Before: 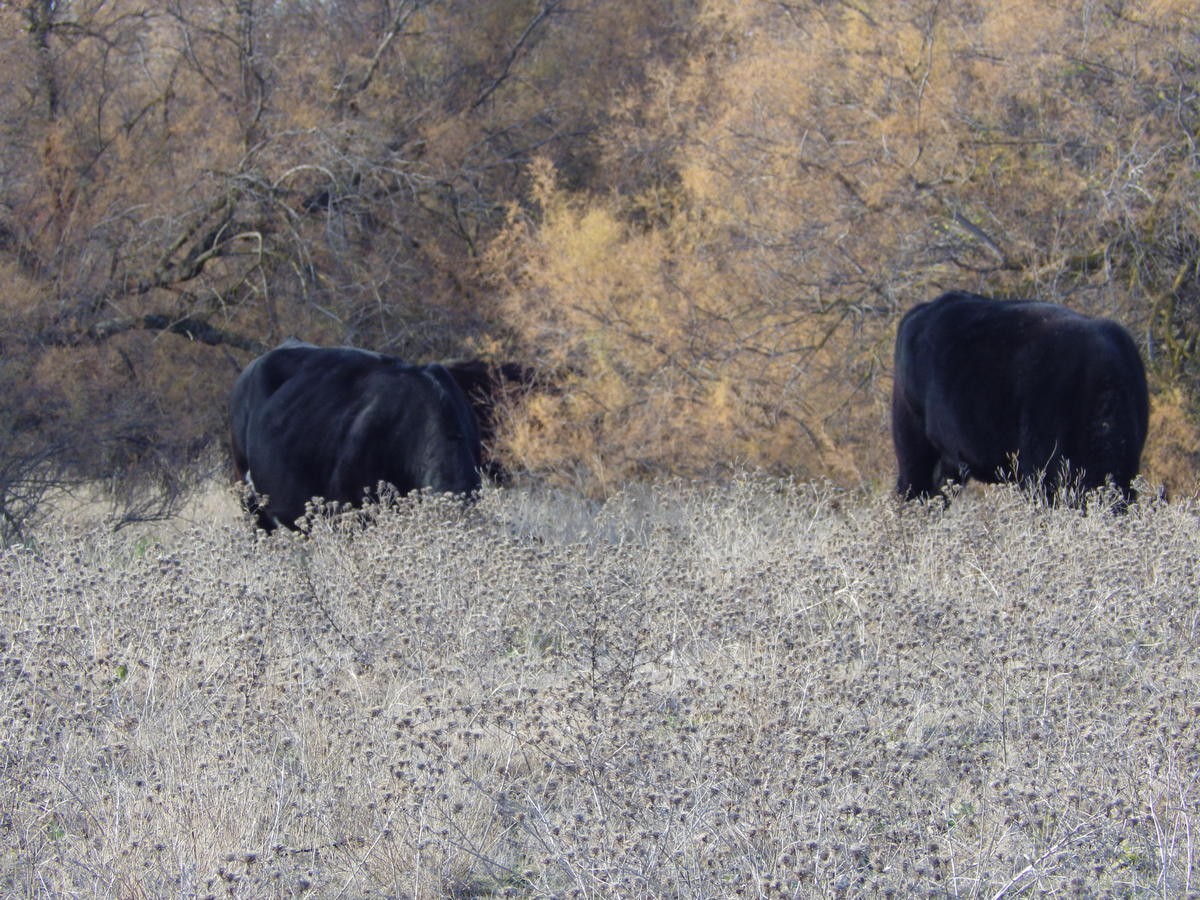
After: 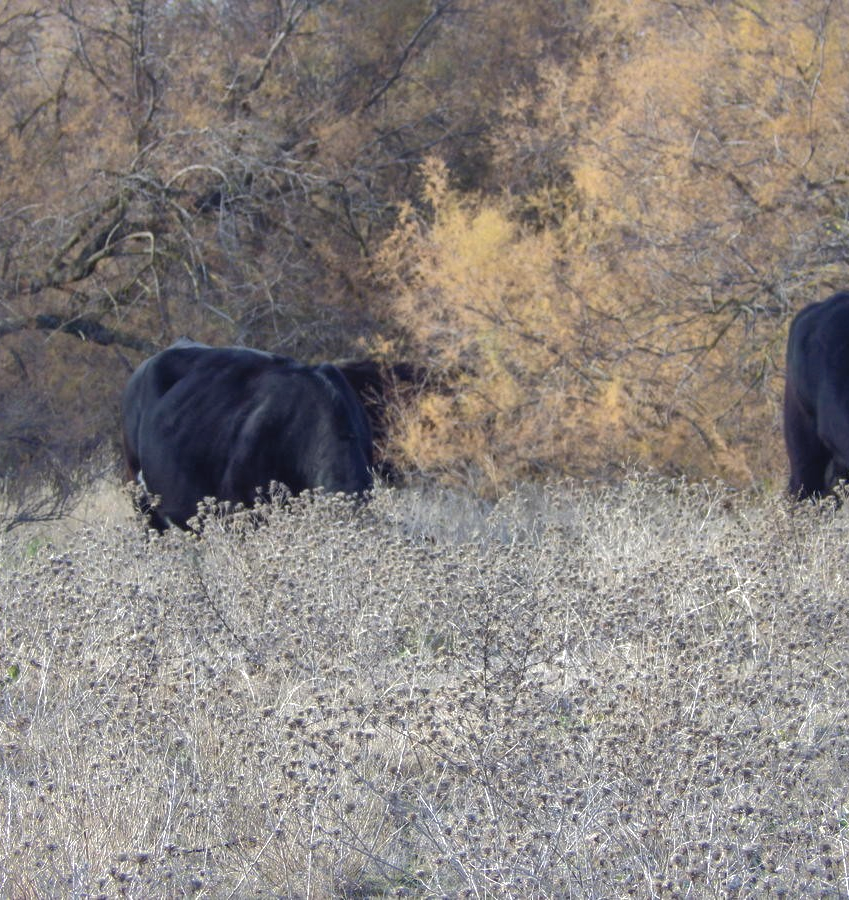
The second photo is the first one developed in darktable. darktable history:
shadows and highlights: shadows 60, highlights -60
tone equalizer: -8 EV -0.417 EV, -7 EV -0.389 EV, -6 EV -0.333 EV, -5 EV -0.222 EV, -3 EV 0.222 EV, -2 EV 0.333 EV, -1 EV 0.389 EV, +0 EV 0.417 EV, edges refinement/feathering 500, mask exposure compensation -1.57 EV, preserve details no
crop and rotate: left 9.061%, right 20.142%
